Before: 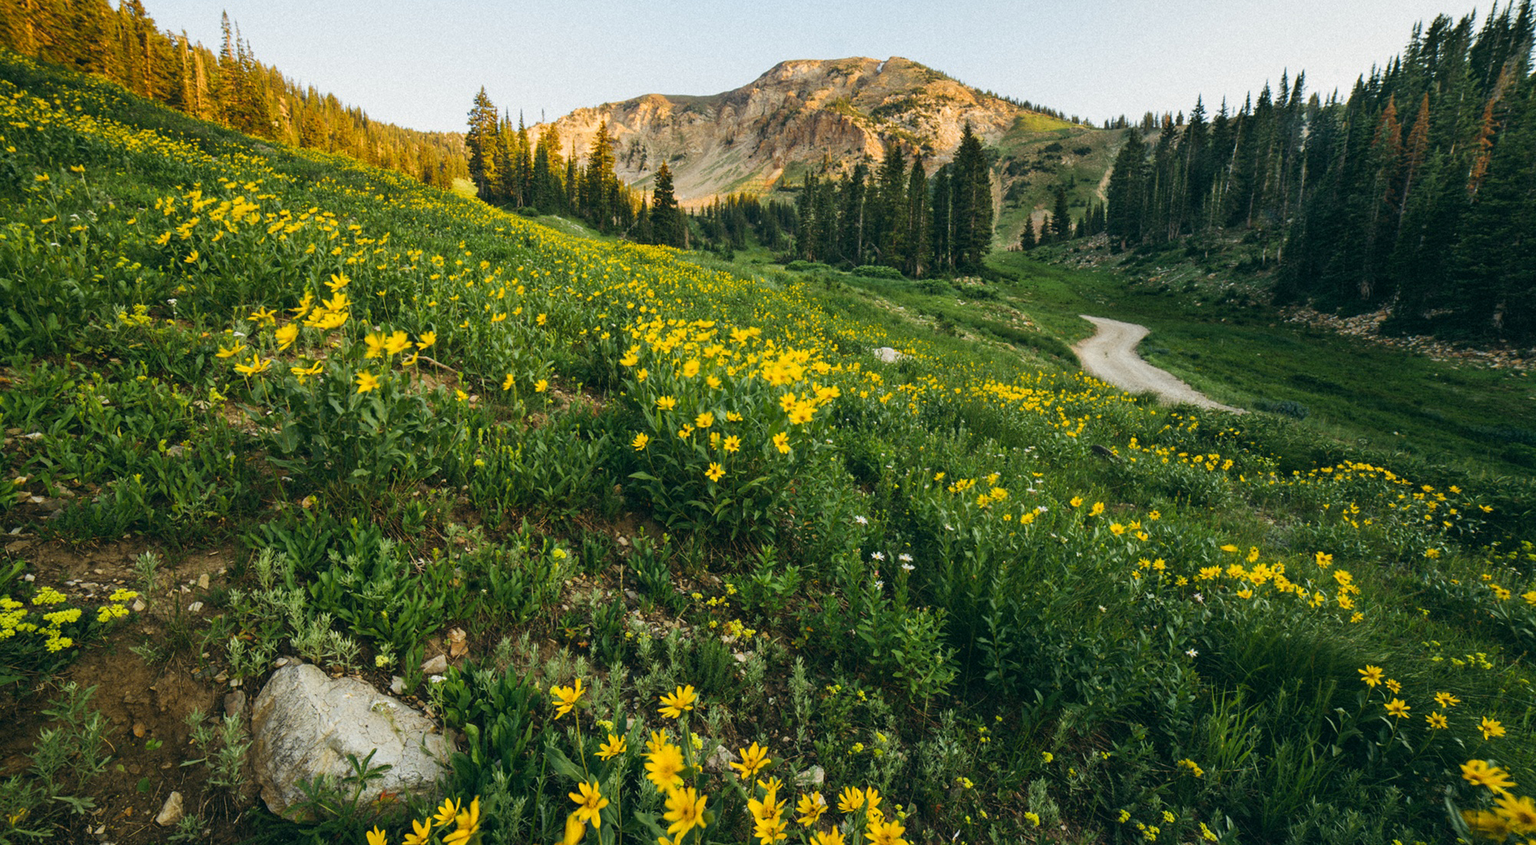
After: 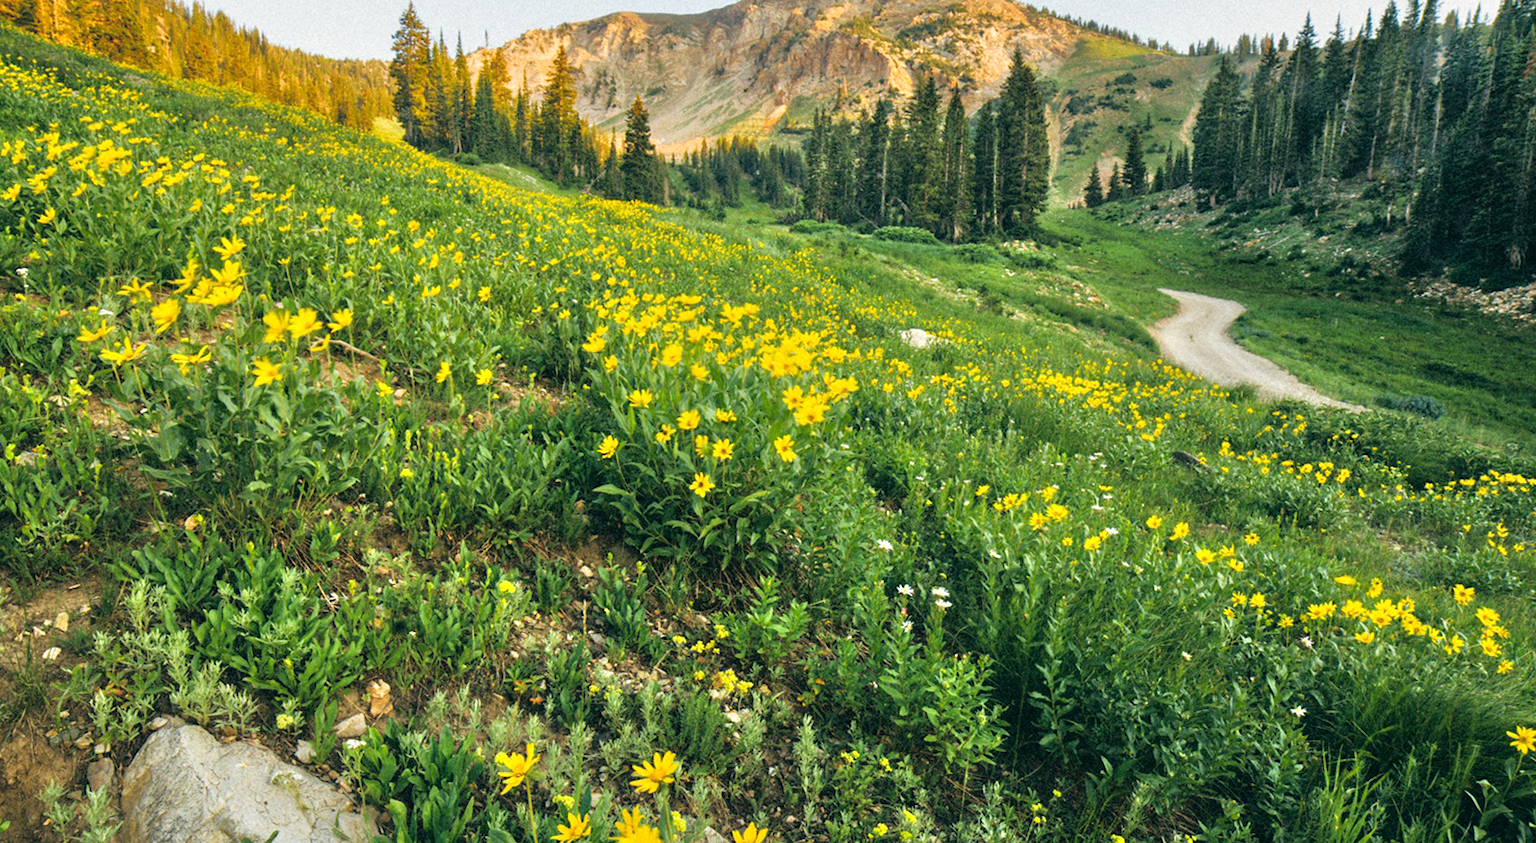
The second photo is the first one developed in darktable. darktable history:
tone equalizer: -7 EV 0.15 EV, -6 EV 0.6 EV, -5 EV 1.15 EV, -4 EV 1.33 EV, -3 EV 1.15 EV, -2 EV 0.6 EV, -1 EV 0.15 EV, mask exposure compensation -0.5 EV
crop and rotate: left 10.071%, top 10.071%, right 10.02%, bottom 10.02%
